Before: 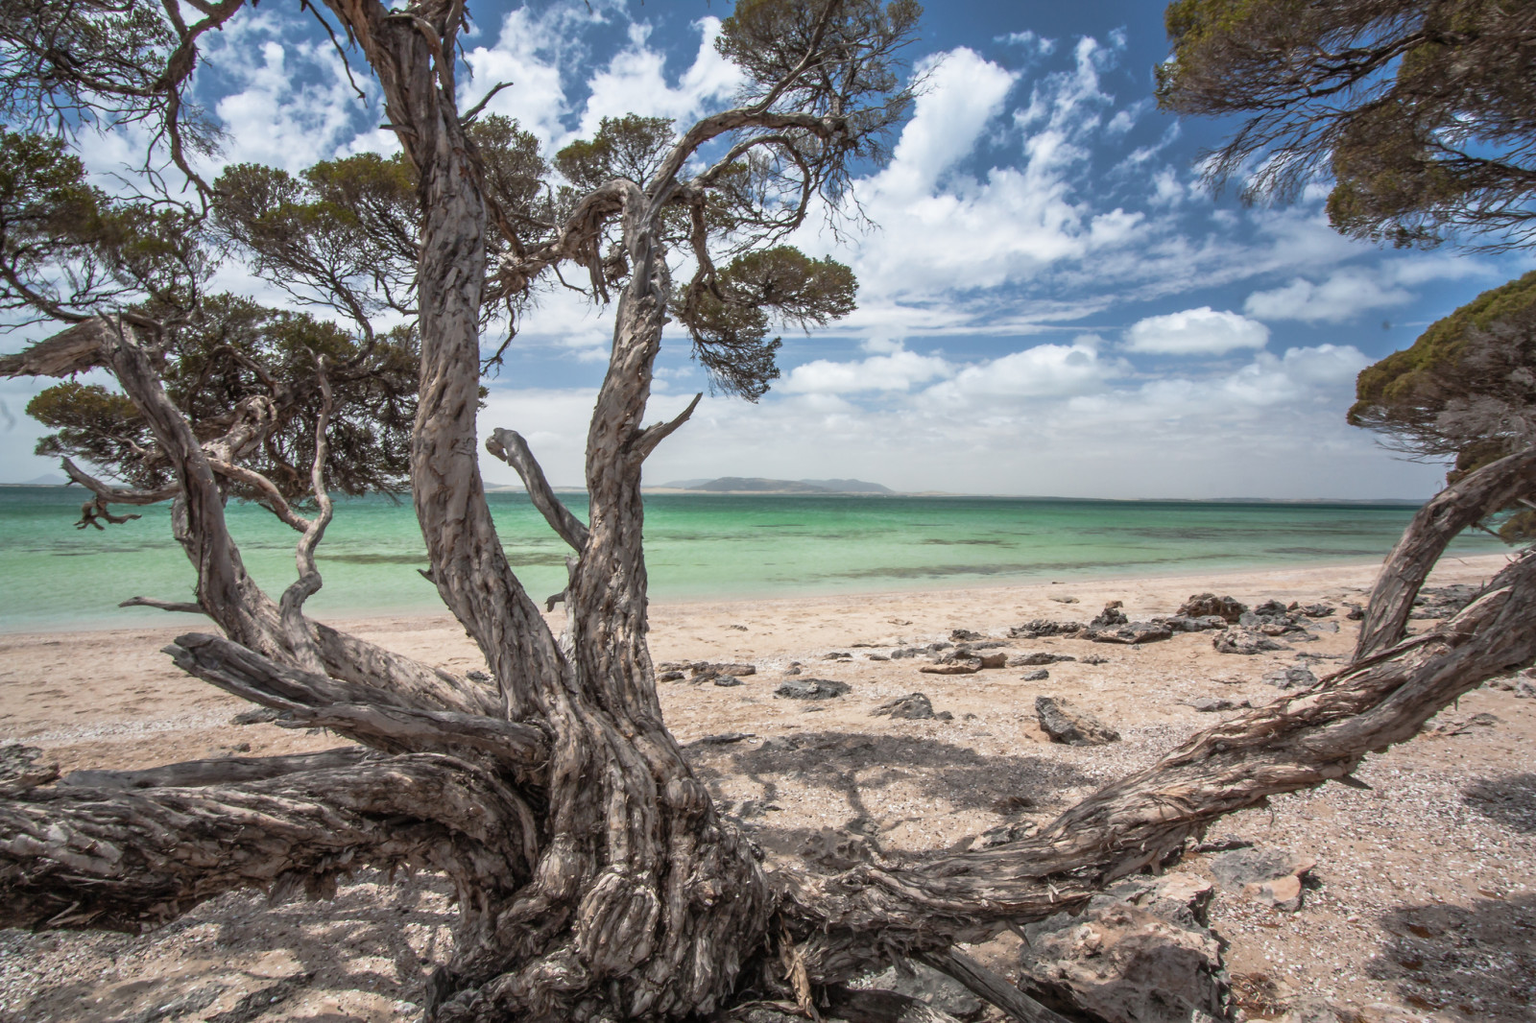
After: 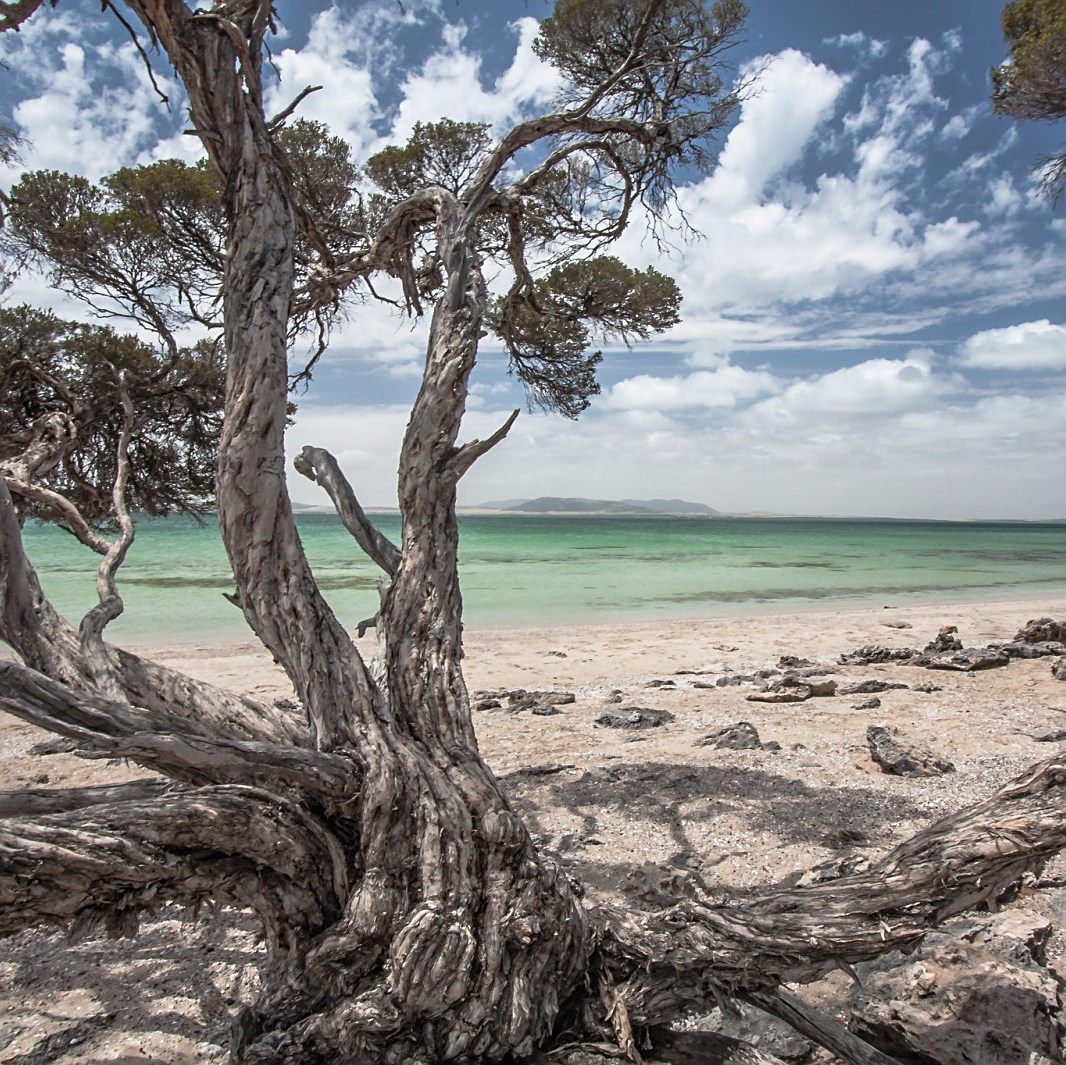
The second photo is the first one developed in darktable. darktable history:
sharpen: on, module defaults
color correction: saturation 0.8
crop and rotate: left 13.342%, right 19.991%
